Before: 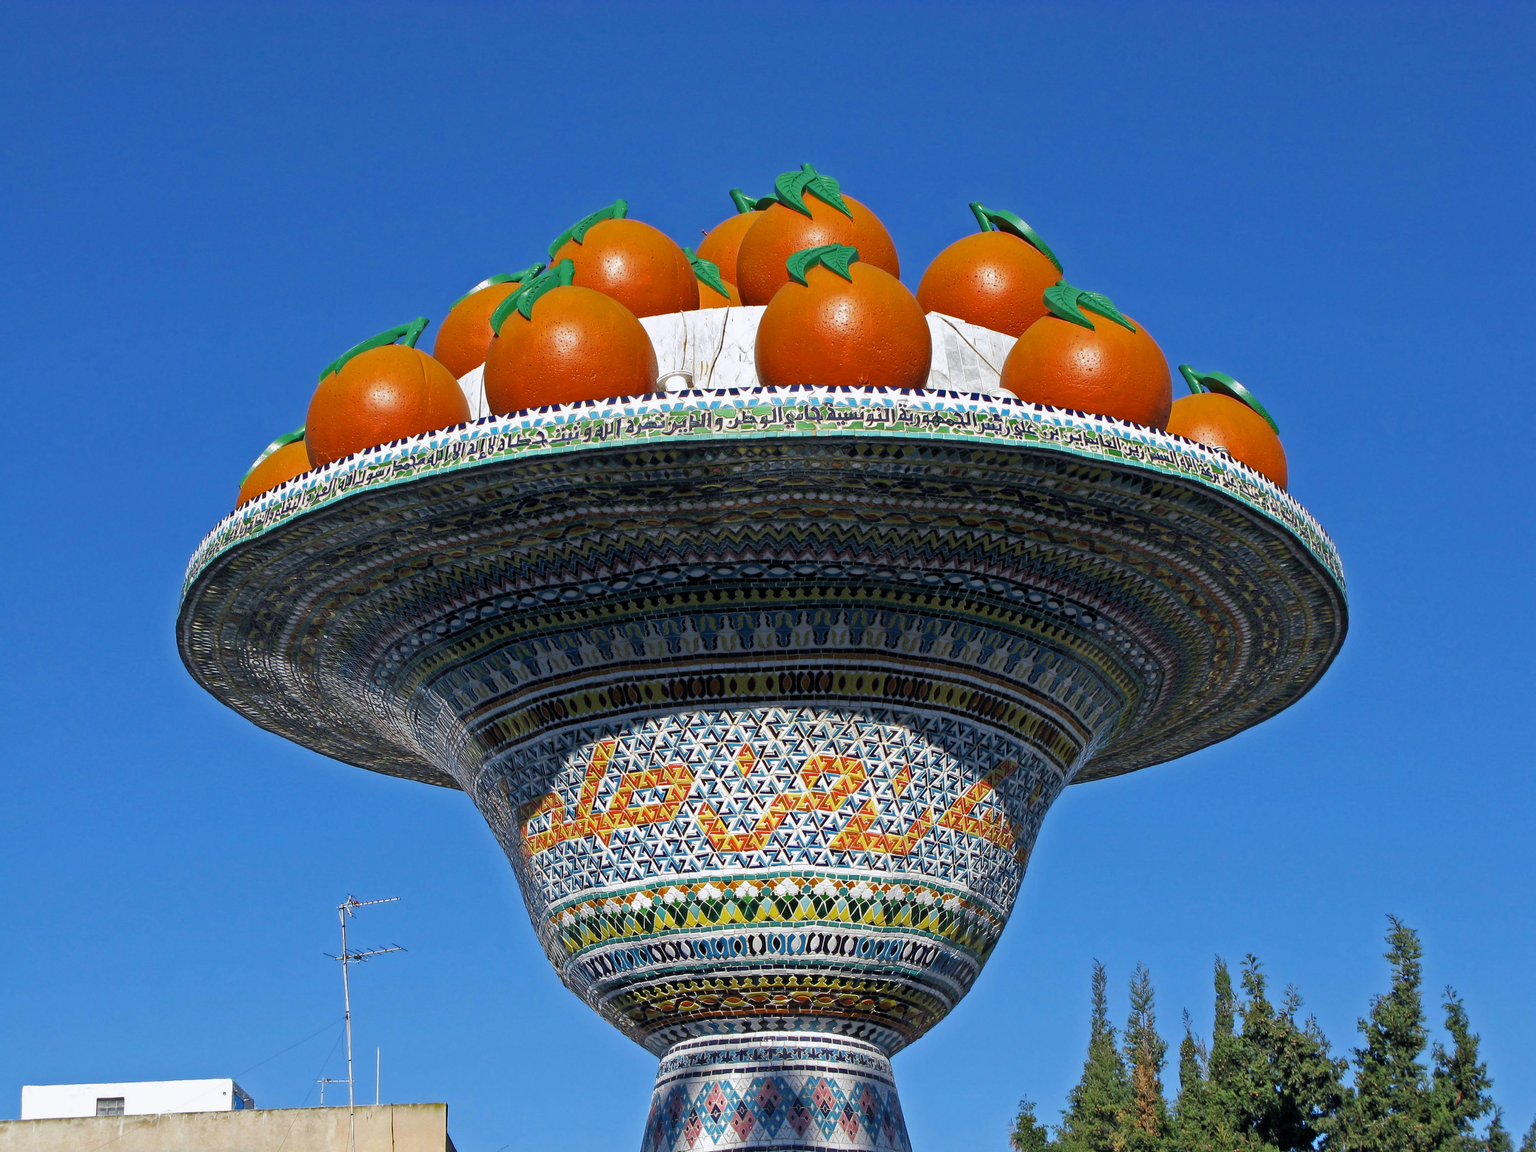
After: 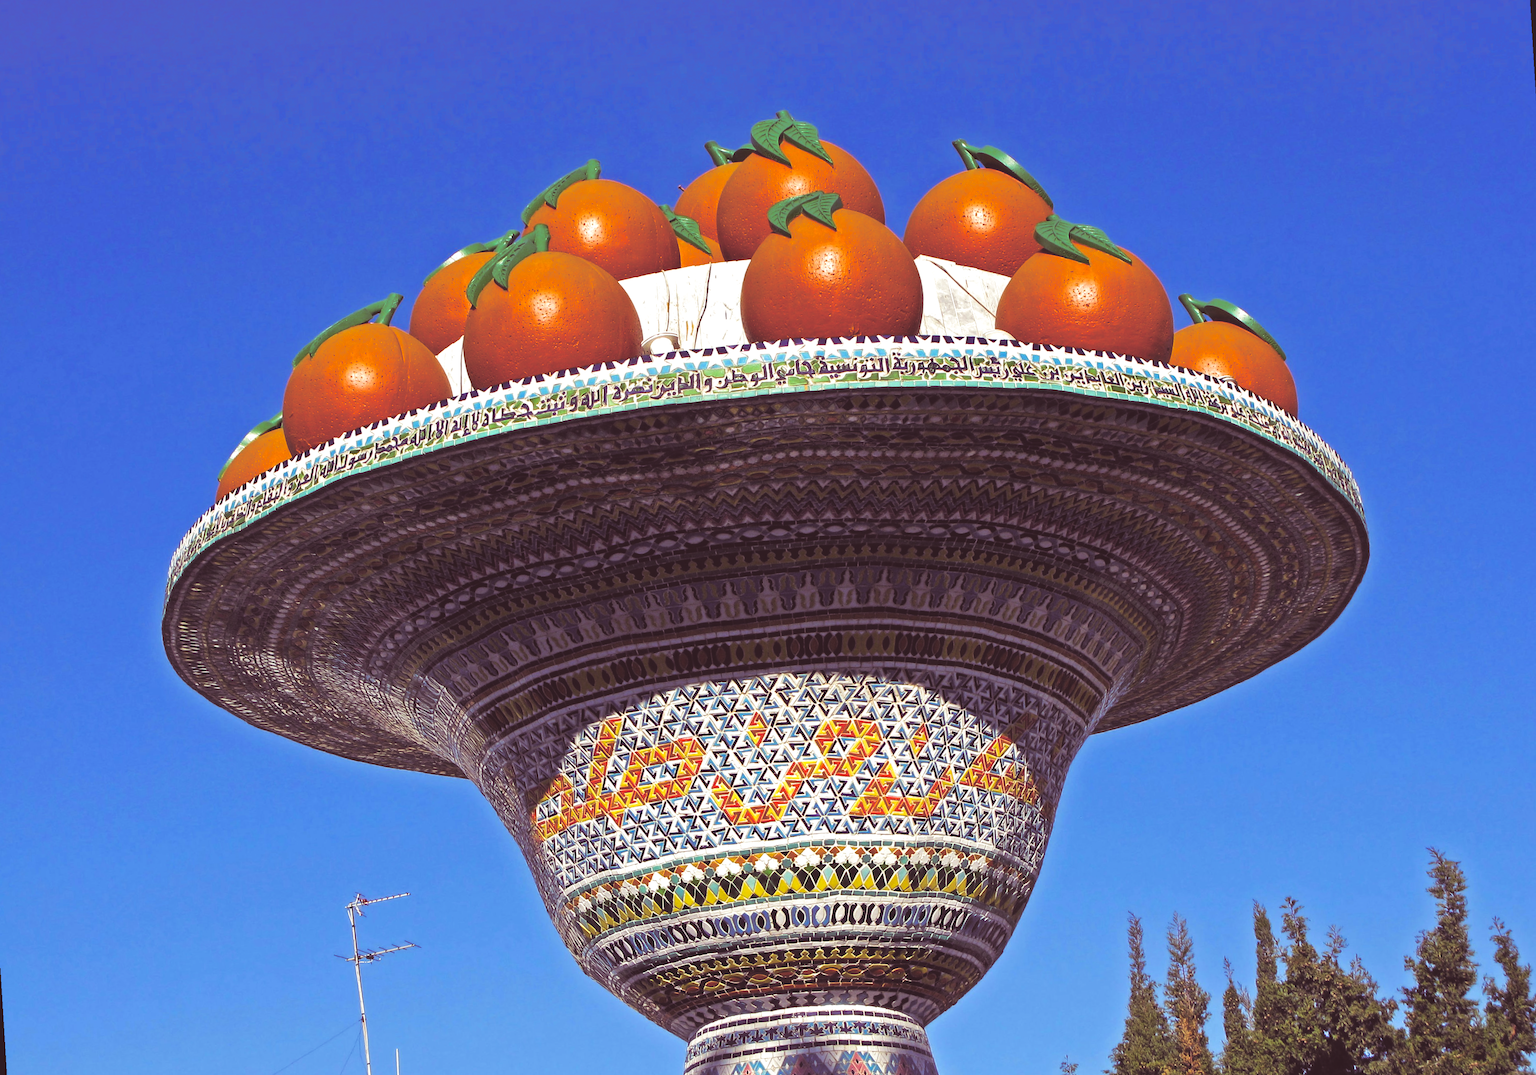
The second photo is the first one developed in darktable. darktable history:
exposure: black level correction -0.028, compensate highlight preservation false
split-toning: shadows › saturation 0.24, highlights › hue 54°, highlights › saturation 0.24
rotate and perspective: rotation -3.52°, crop left 0.036, crop right 0.964, crop top 0.081, crop bottom 0.919
color balance rgb: shadows lift › luminance -21.66%, shadows lift › chroma 8.98%, shadows lift › hue 283.37°, power › chroma 1.55%, power › hue 25.59°, highlights gain › luminance 6.08%, highlights gain › chroma 2.55%, highlights gain › hue 90°, global offset › luminance -0.87%, perceptual saturation grading › global saturation 27.49%, perceptual saturation grading › highlights -28.39%, perceptual saturation grading › mid-tones 15.22%, perceptual saturation grading › shadows 33.98%, perceptual brilliance grading › highlights 10%, perceptual brilliance grading › mid-tones 5%
